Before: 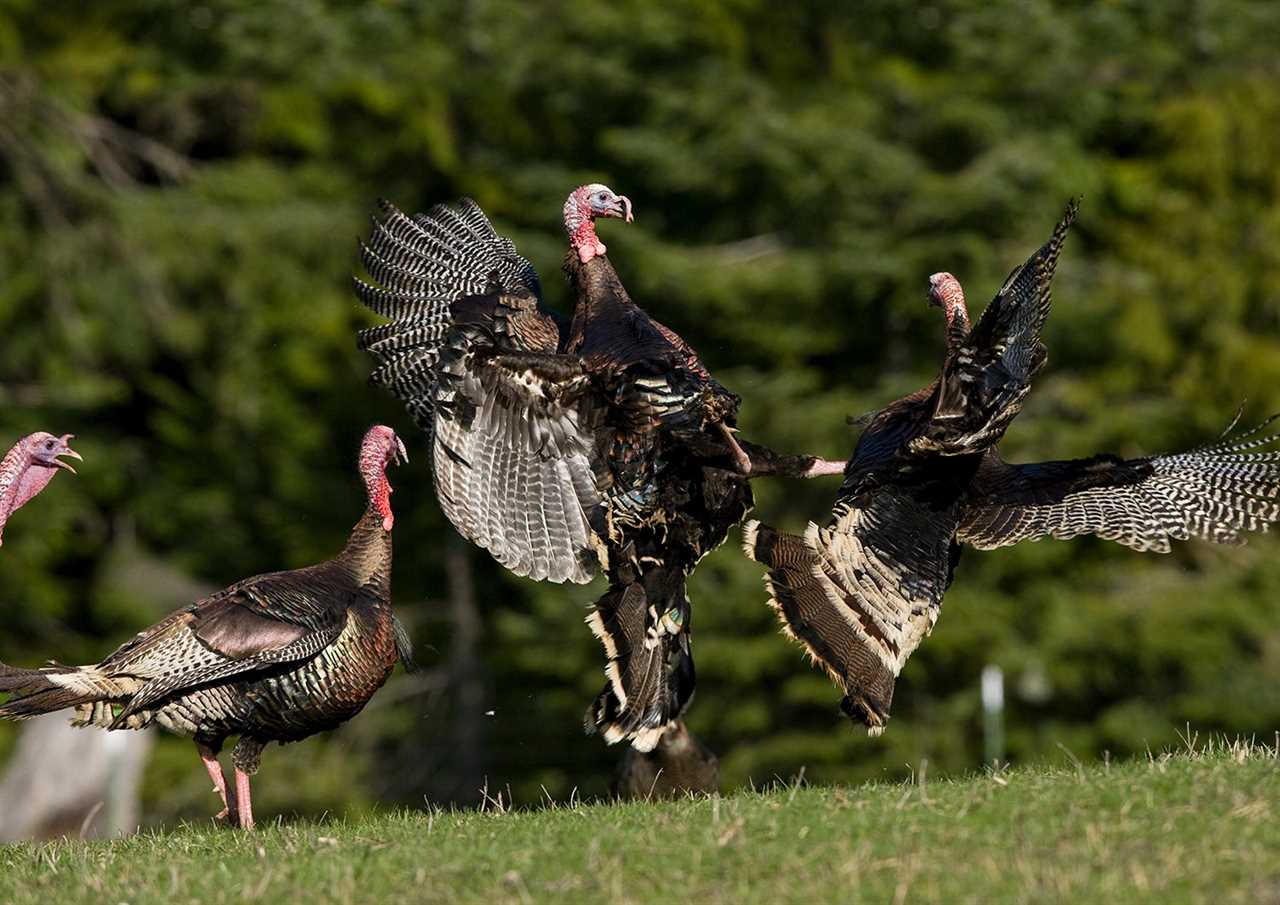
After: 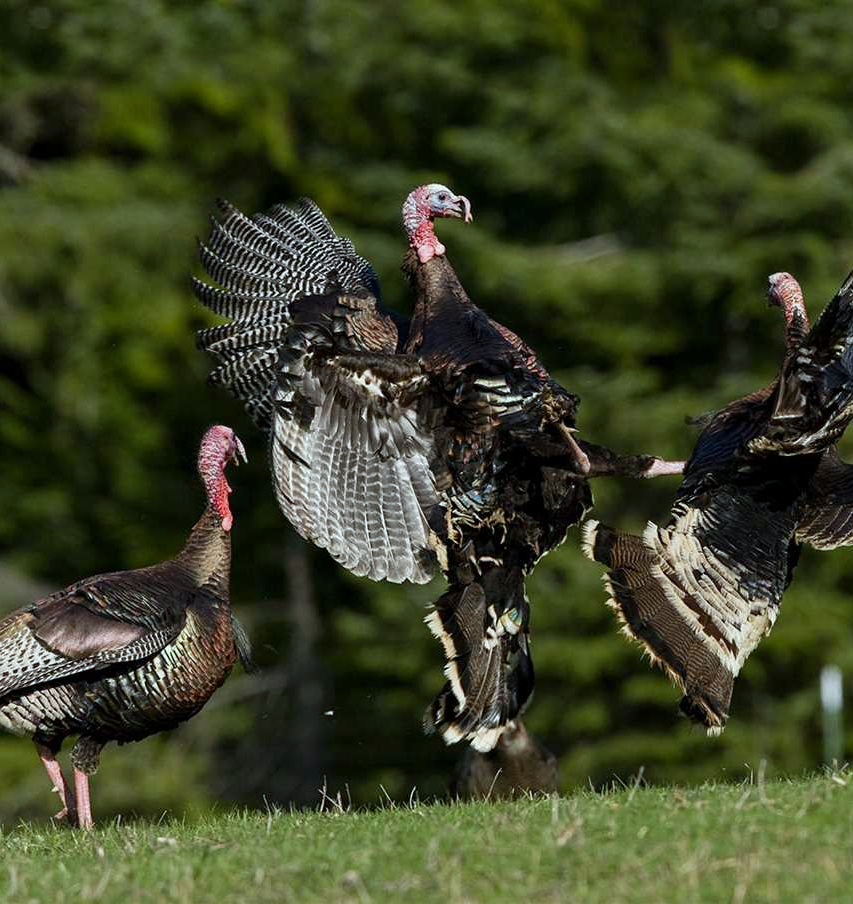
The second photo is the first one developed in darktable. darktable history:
crop and rotate: left 12.648%, right 20.685%
white balance: red 0.925, blue 1.046
